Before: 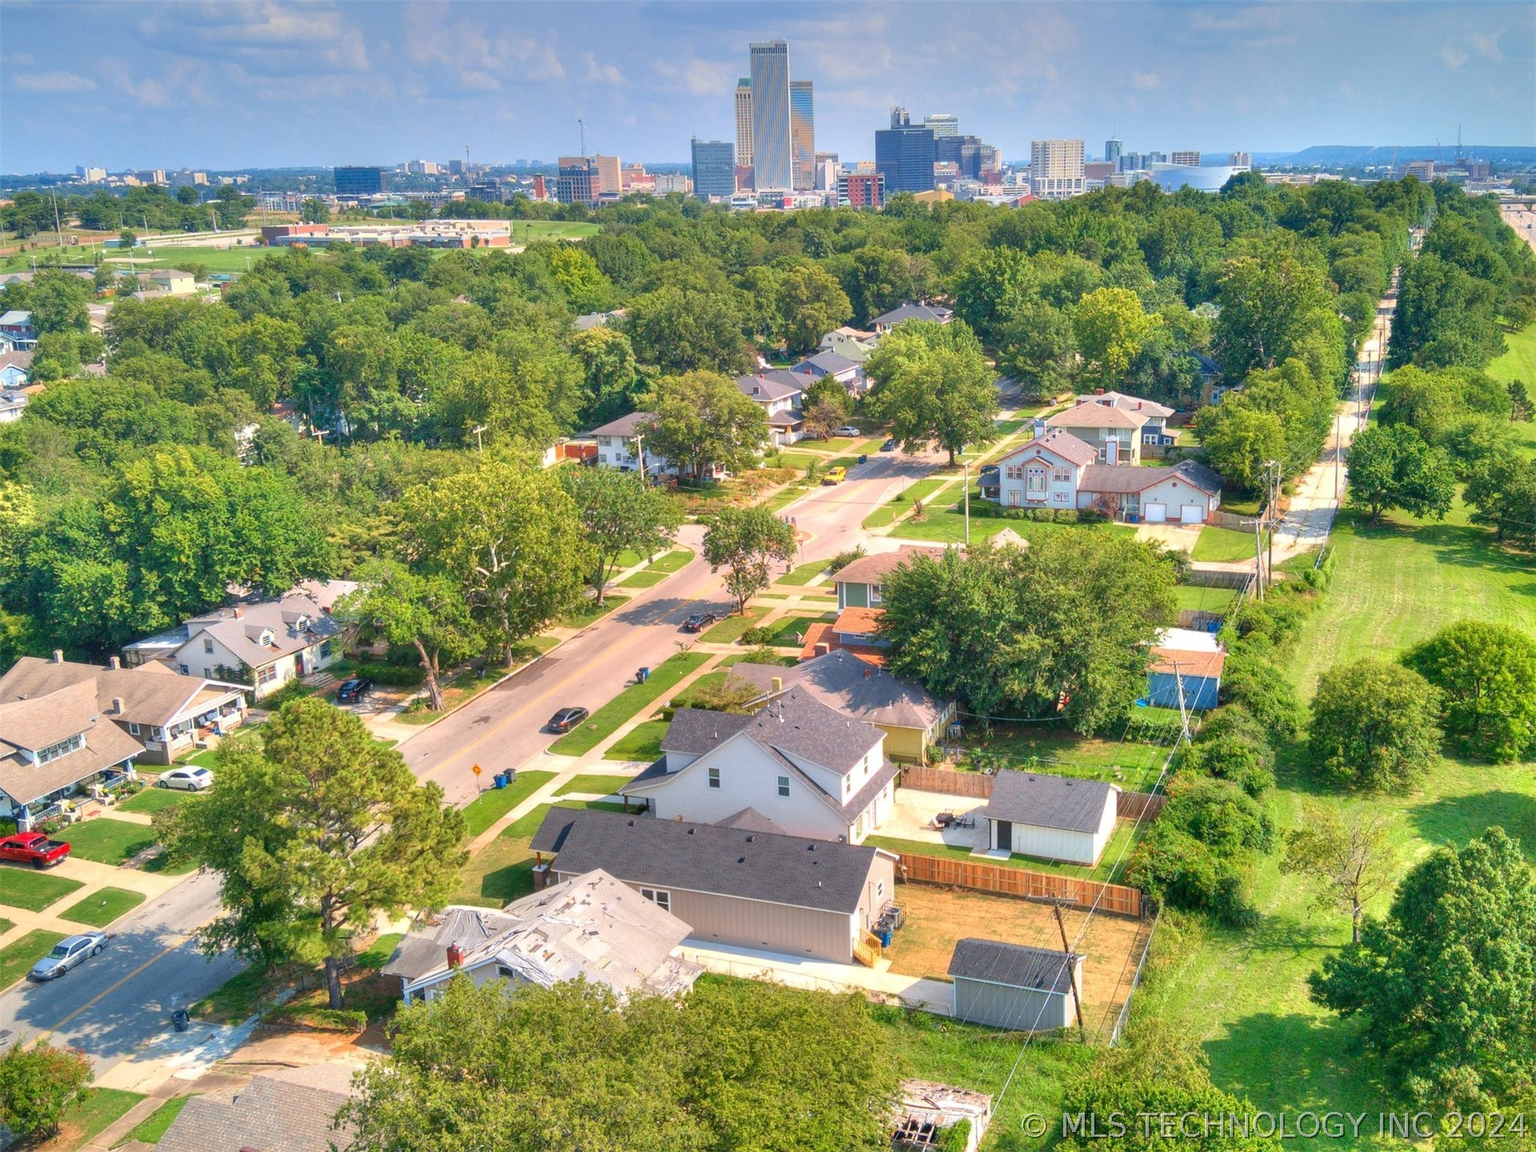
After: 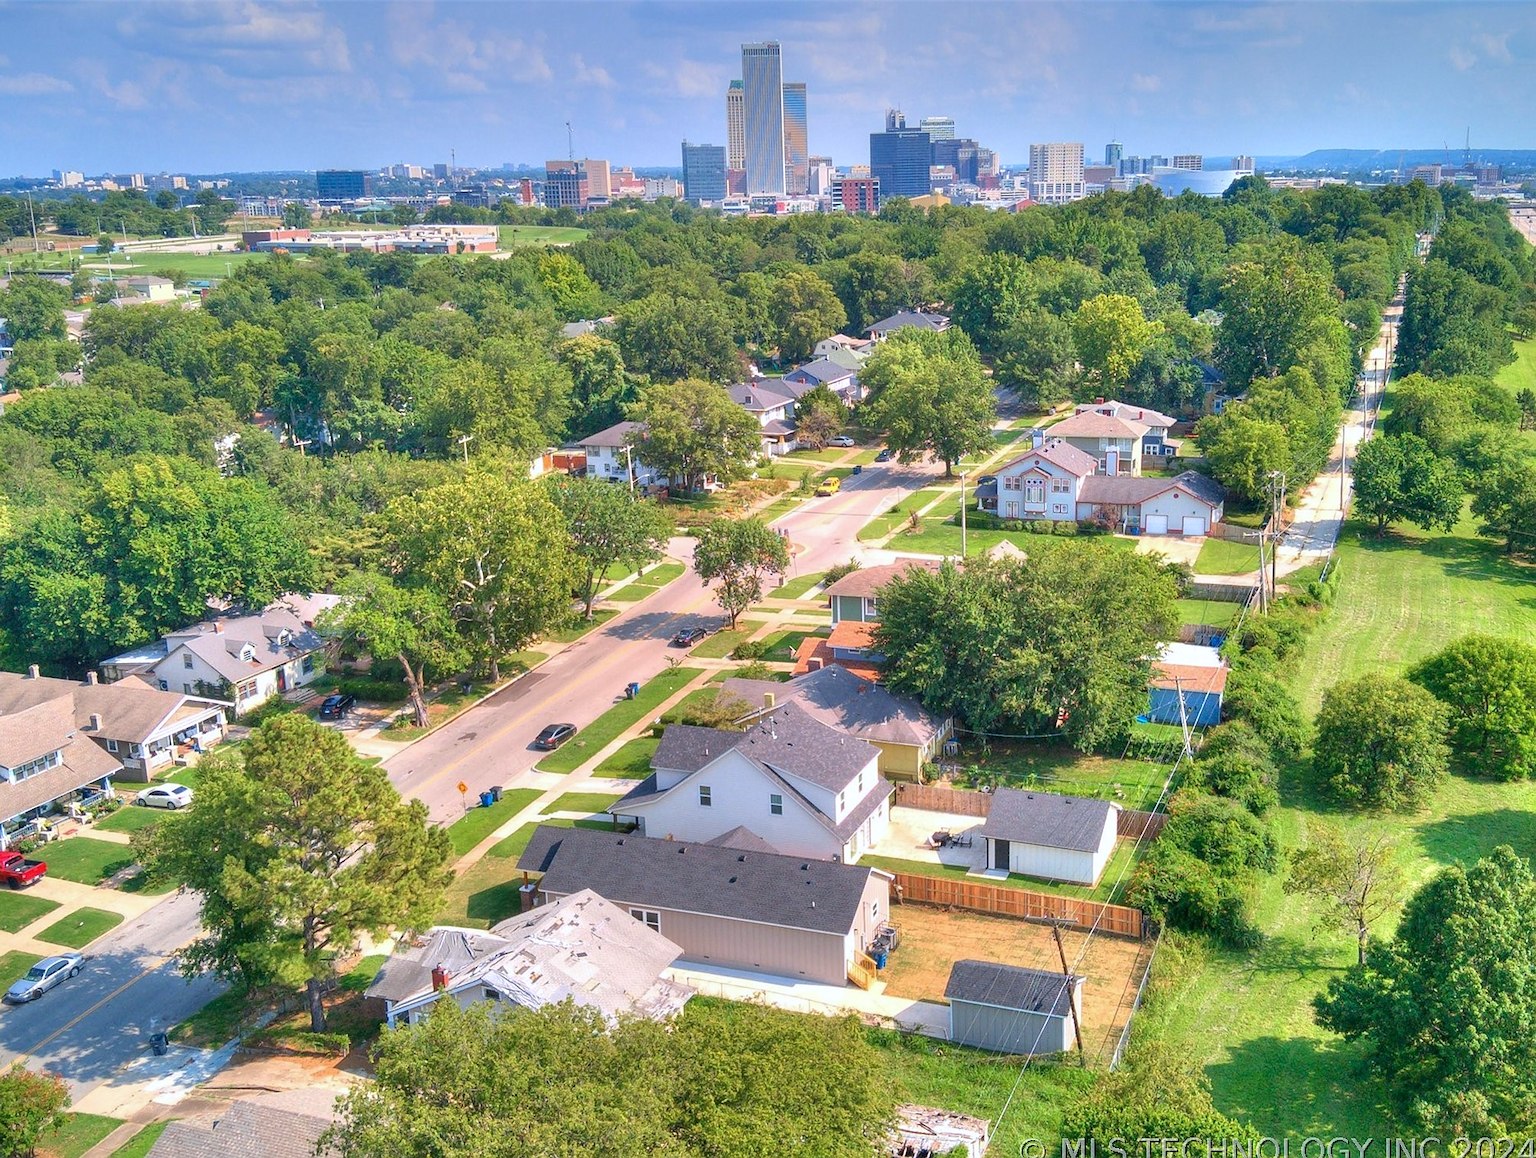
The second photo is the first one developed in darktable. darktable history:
sharpen: radius 1.024
color calibration: illuminant as shot in camera, x 0.358, y 0.373, temperature 4628.91 K
crop and rotate: left 1.621%, right 0.616%, bottom 1.641%
